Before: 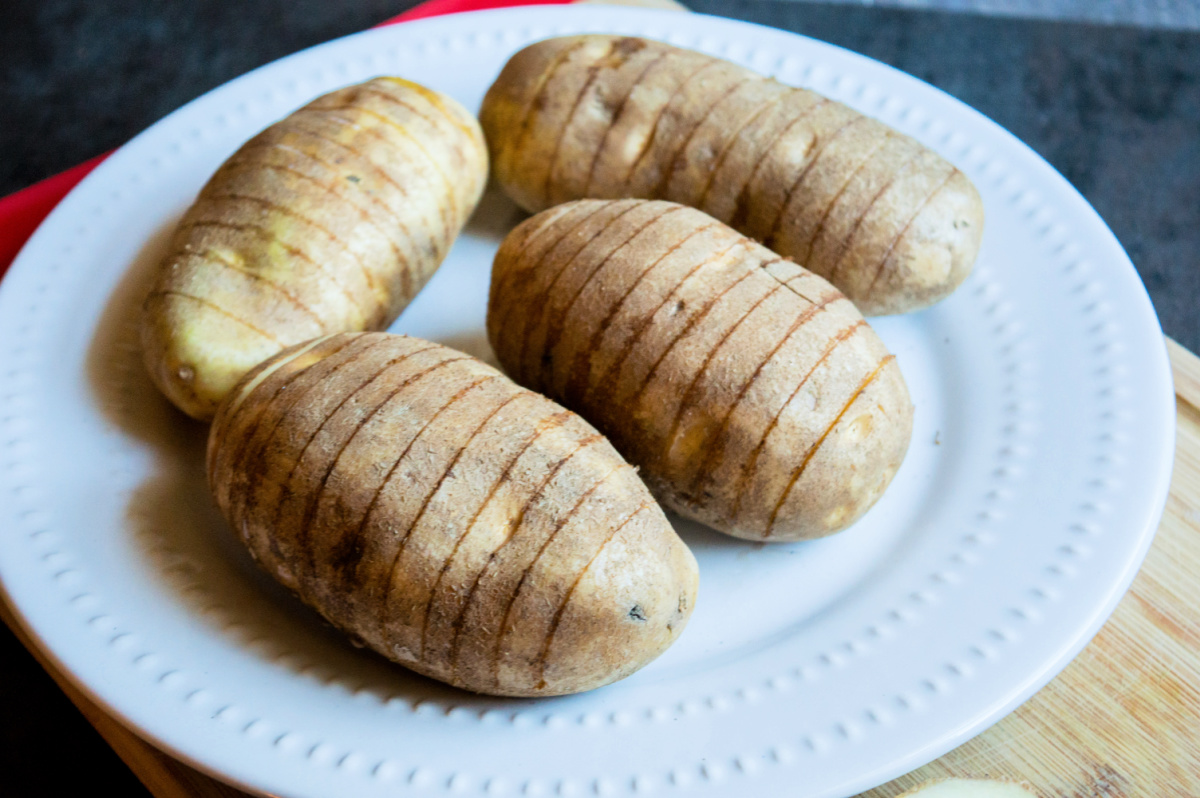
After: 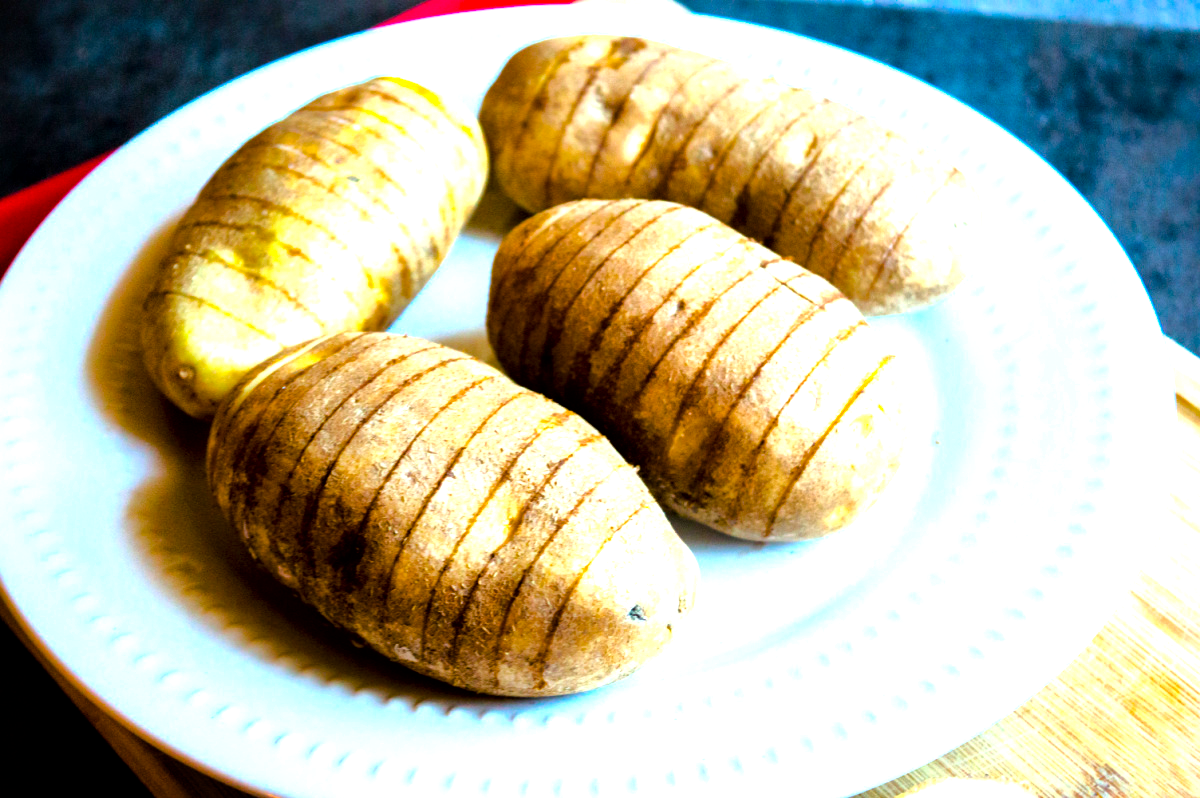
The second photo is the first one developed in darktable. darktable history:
tone equalizer: -8 EV -0.776 EV, -7 EV -0.697 EV, -6 EV -0.606 EV, -5 EV -0.388 EV, -3 EV 0.378 EV, -2 EV 0.6 EV, -1 EV 0.693 EV, +0 EV 0.766 EV, mask exposure compensation -0.494 EV
local contrast: mode bilateral grid, contrast 24, coarseness 60, detail 151%, midtone range 0.2
color balance rgb: perceptual saturation grading › global saturation 36.574%, perceptual saturation grading › shadows 34.76%, perceptual brilliance grading › mid-tones 10.797%, perceptual brilliance grading › shadows 14.251%, global vibrance 35.573%, contrast 10.624%
